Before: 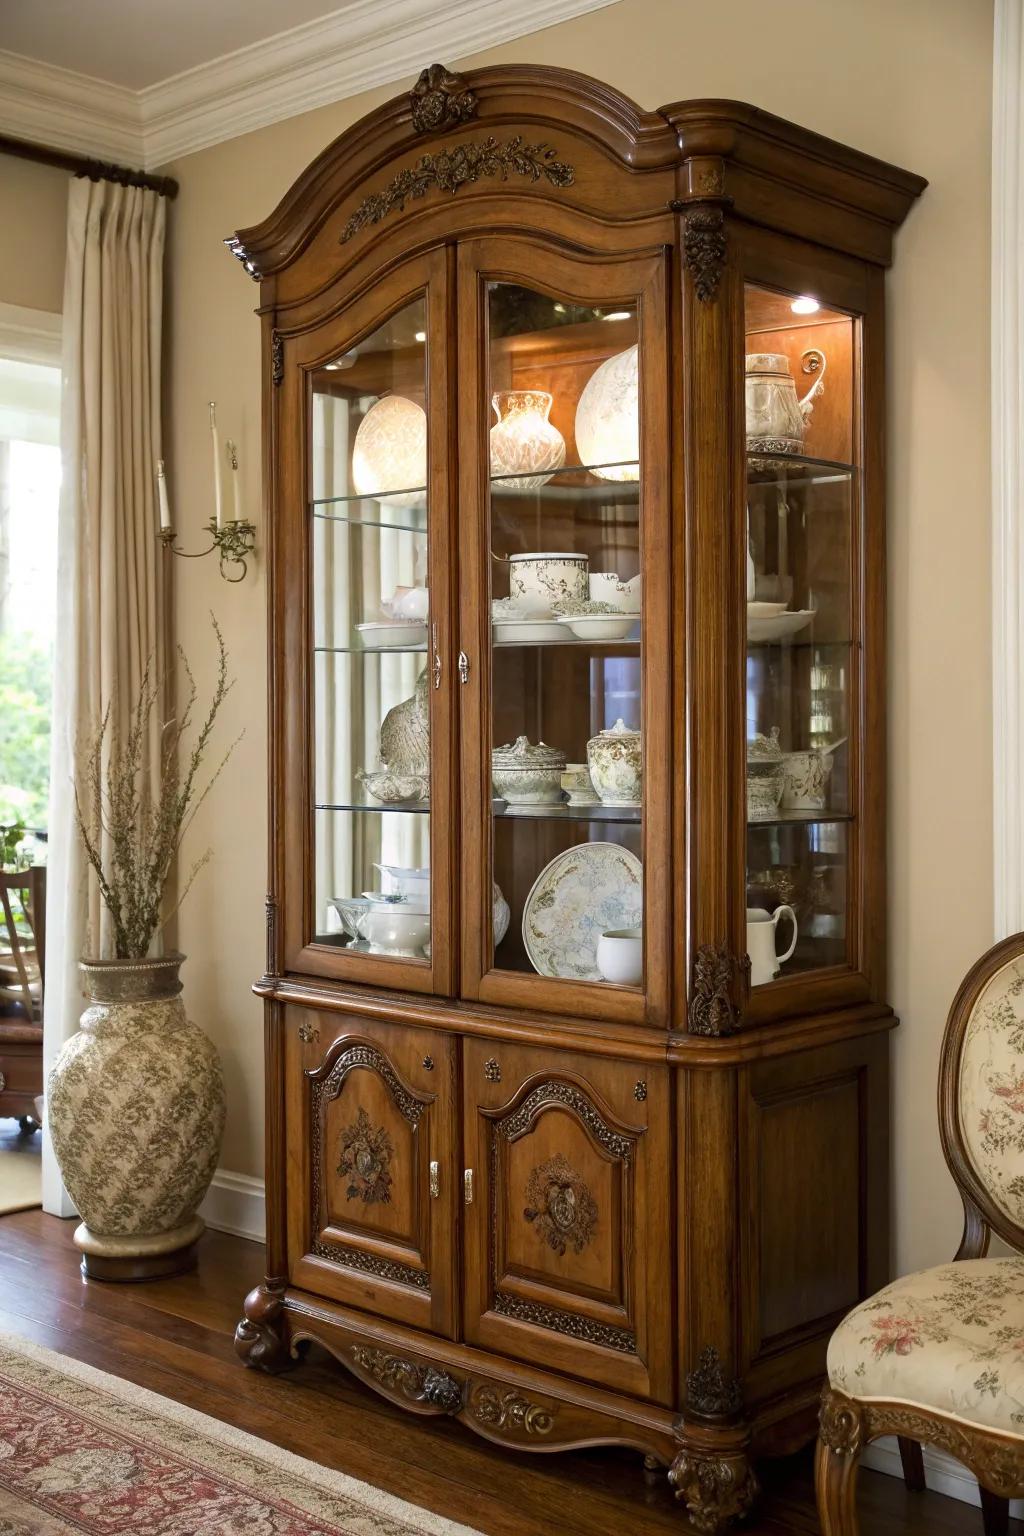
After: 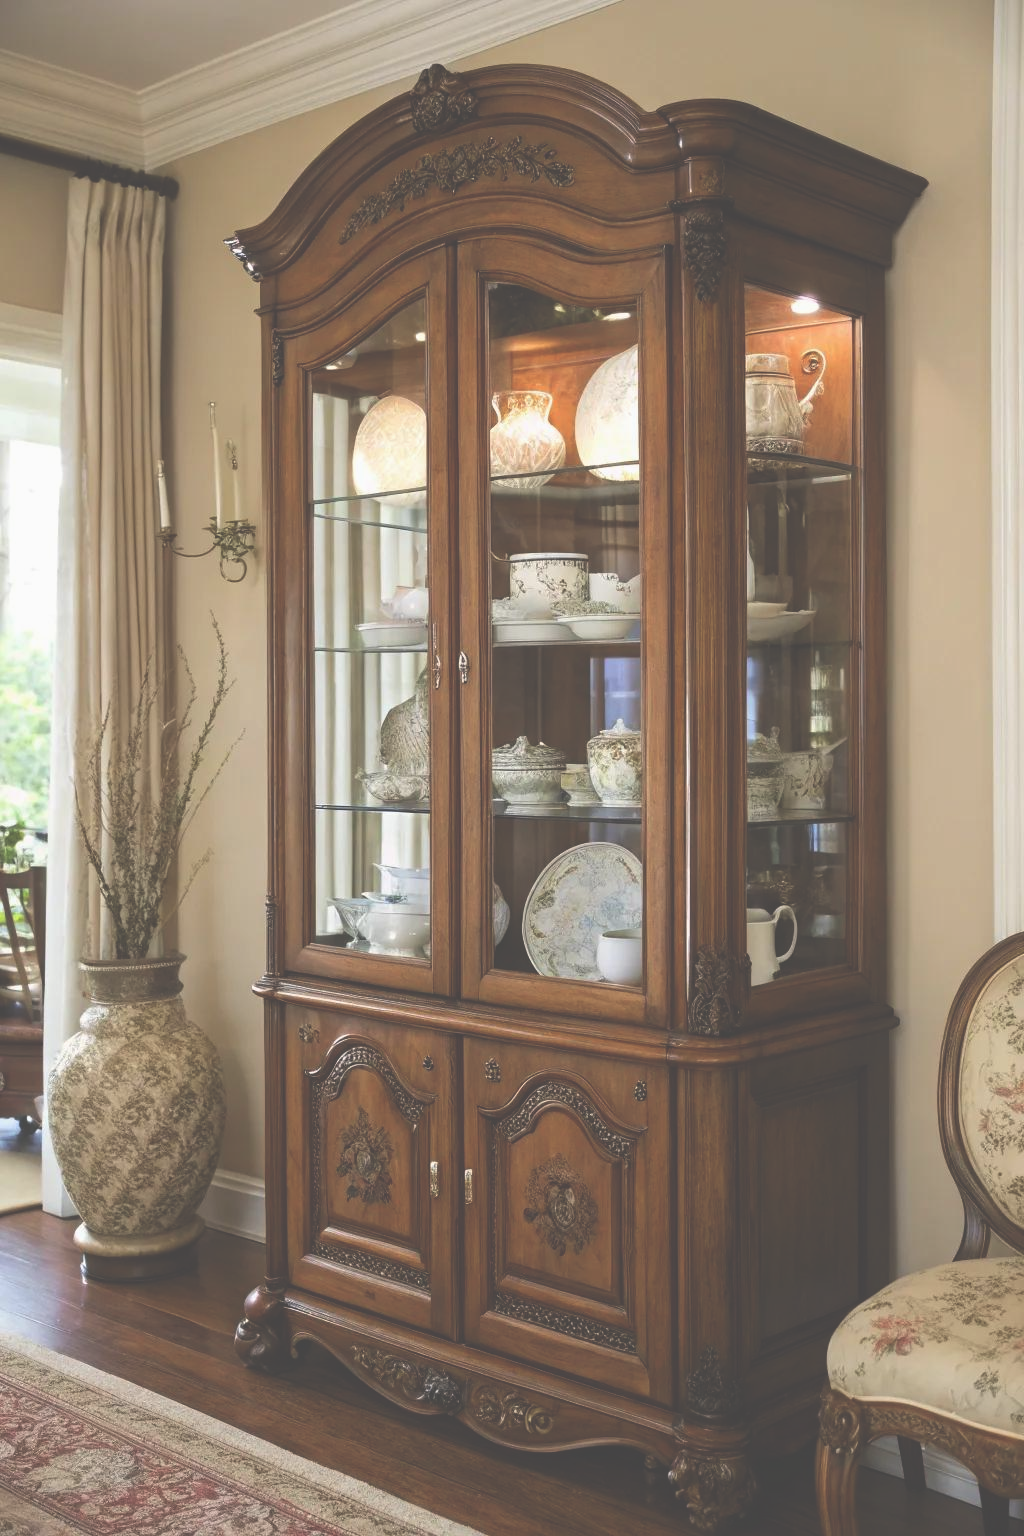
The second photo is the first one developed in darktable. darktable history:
exposure: black level correction -0.064, exposure -0.049 EV, compensate highlight preservation false
